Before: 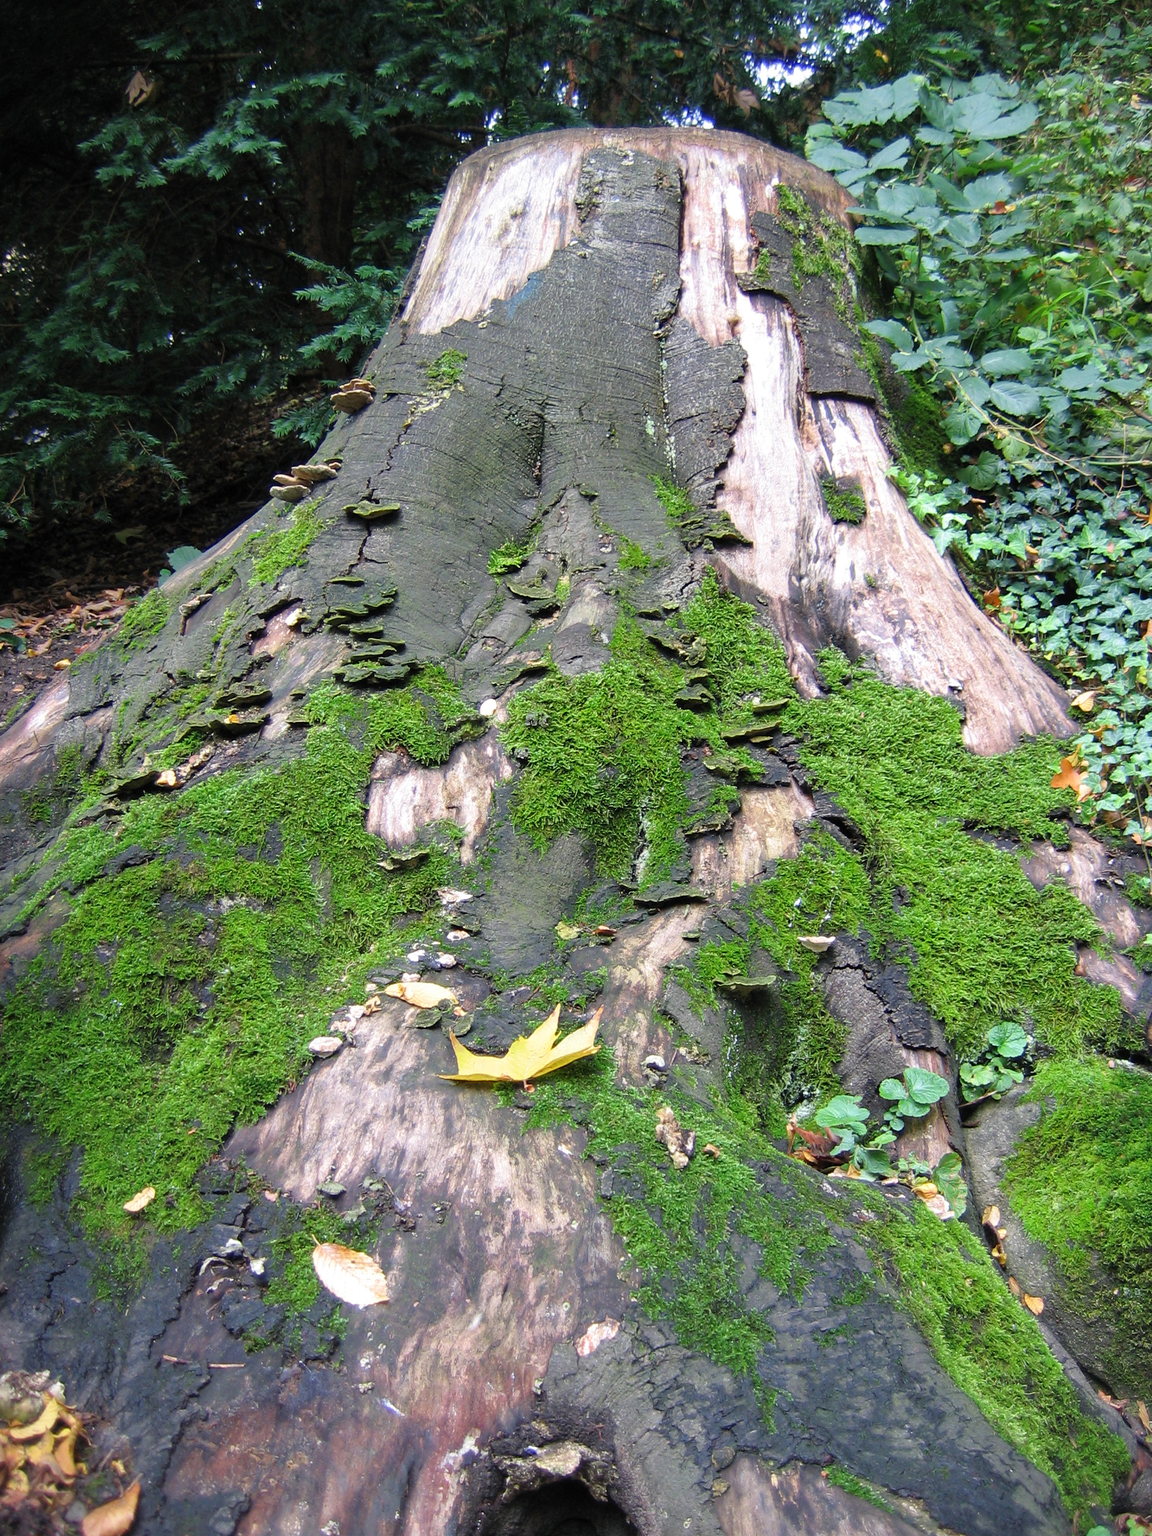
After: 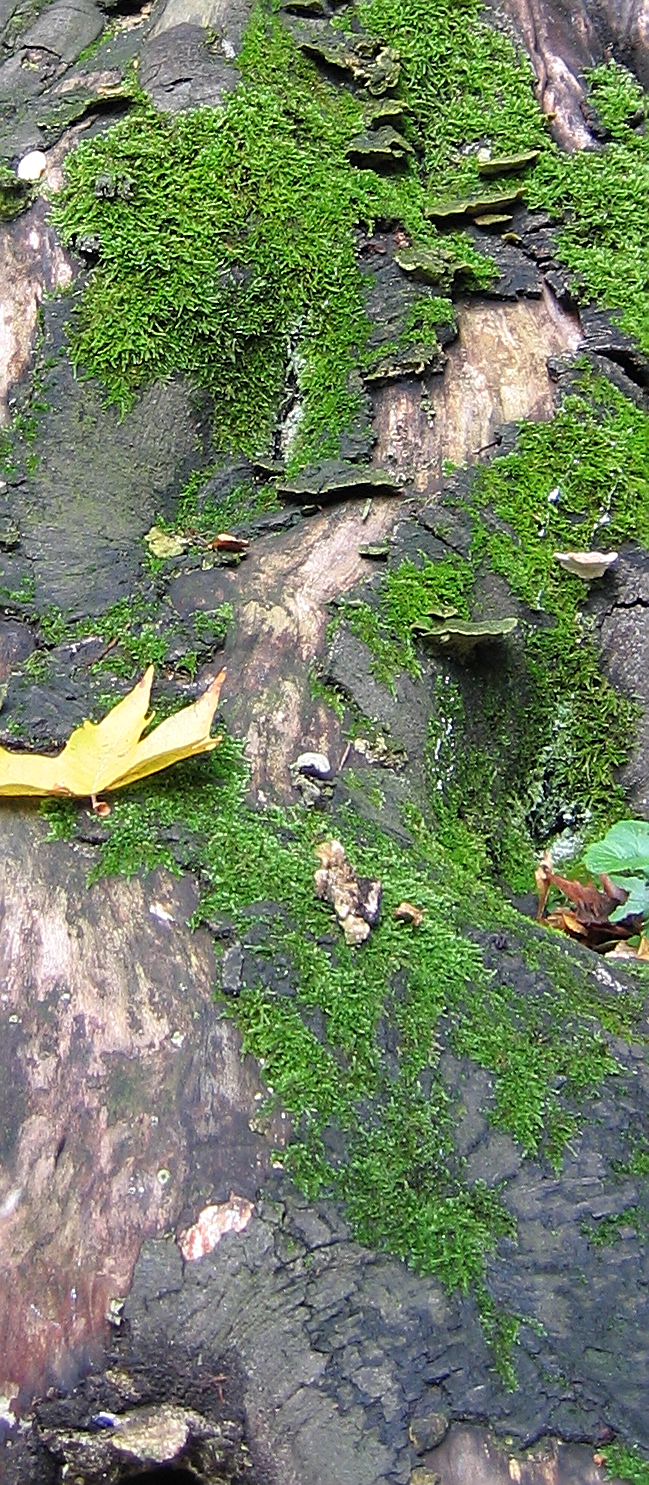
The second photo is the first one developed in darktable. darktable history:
crop: left 40.749%, top 39.669%, right 25.865%, bottom 3.014%
sharpen: amount 0.572
base curve: curves: ch0 [(0, 0) (0.472, 0.455) (1, 1)], preserve colors none
tone equalizer: on, module defaults
